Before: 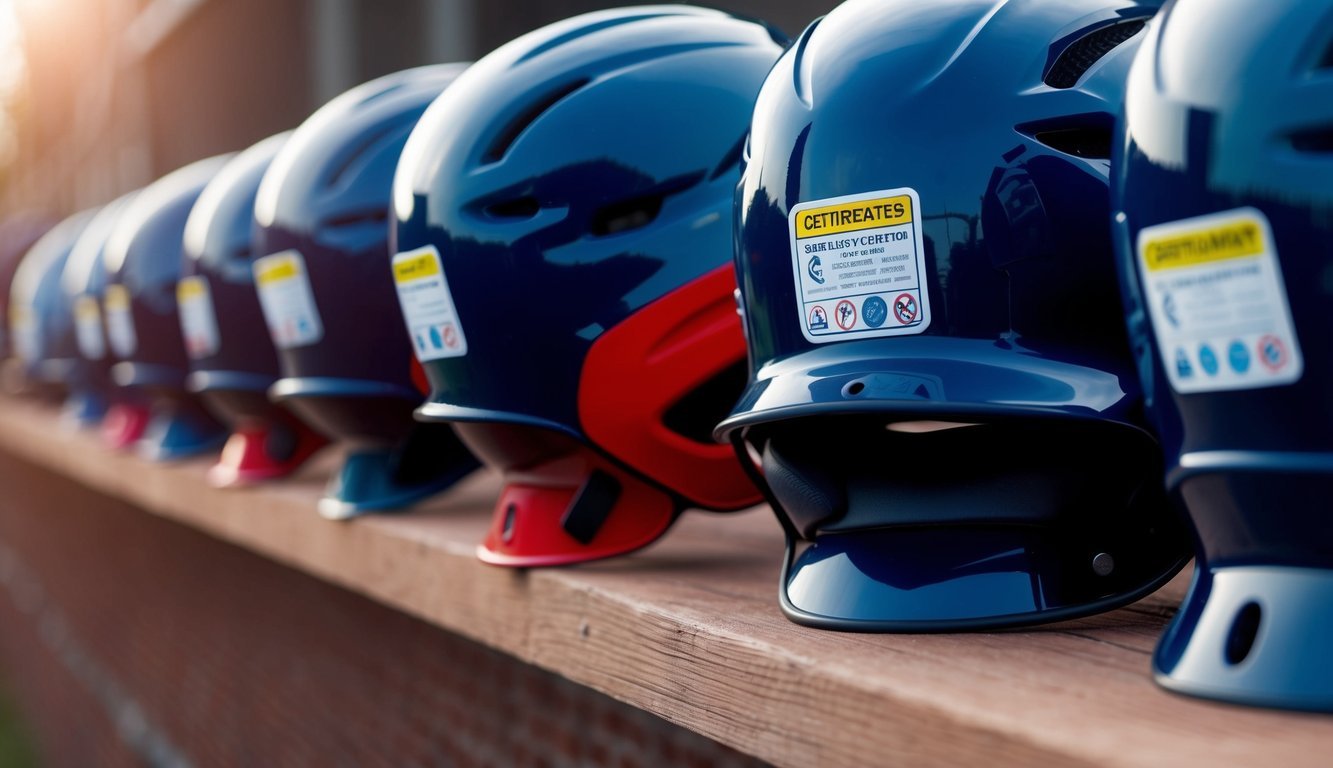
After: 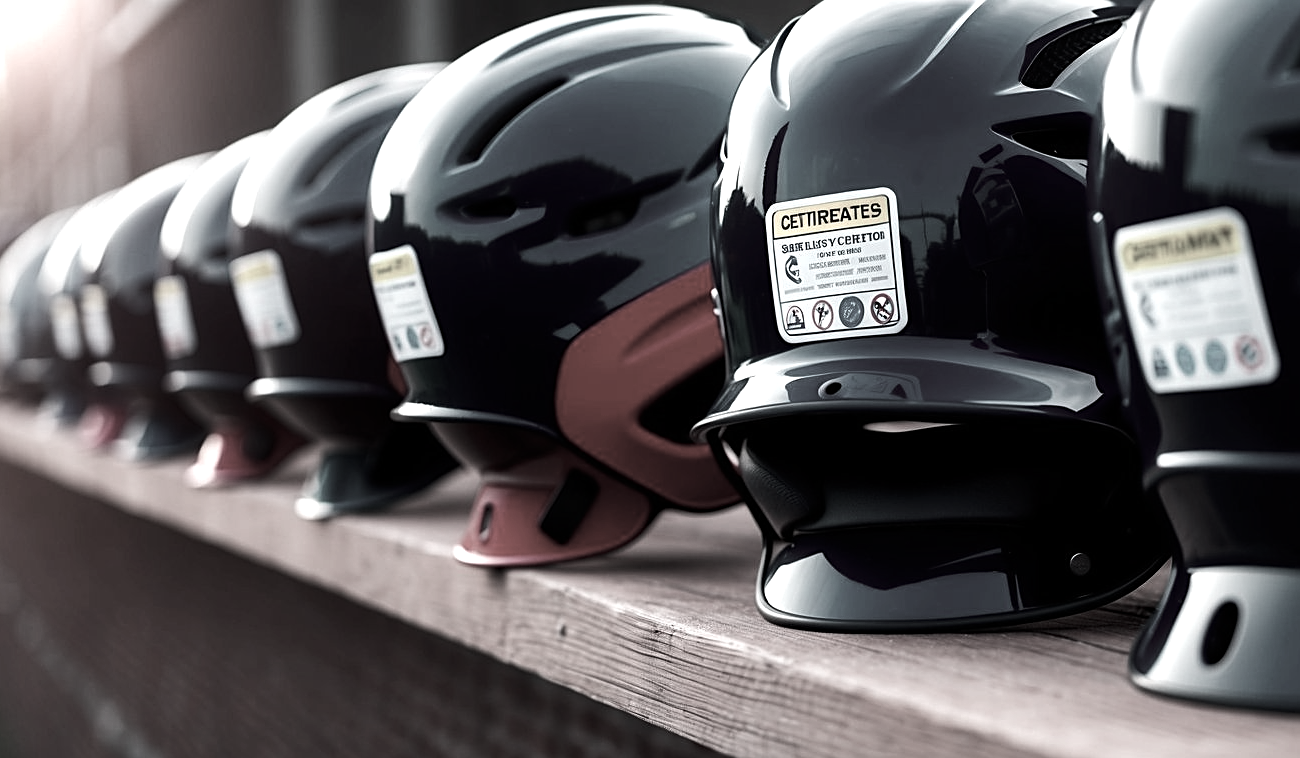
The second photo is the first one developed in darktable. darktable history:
crop and rotate: left 1.774%, right 0.633%, bottom 1.28%
tone equalizer: -8 EV -0.75 EV, -7 EV -0.7 EV, -6 EV -0.6 EV, -5 EV -0.4 EV, -3 EV 0.4 EV, -2 EV 0.6 EV, -1 EV 0.7 EV, +0 EV 0.75 EV, edges refinement/feathering 500, mask exposure compensation -1.57 EV, preserve details no
color contrast: green-magenta contrast 0.3, blue-yellow contrast 0.15
sharpen: on, module defaults
